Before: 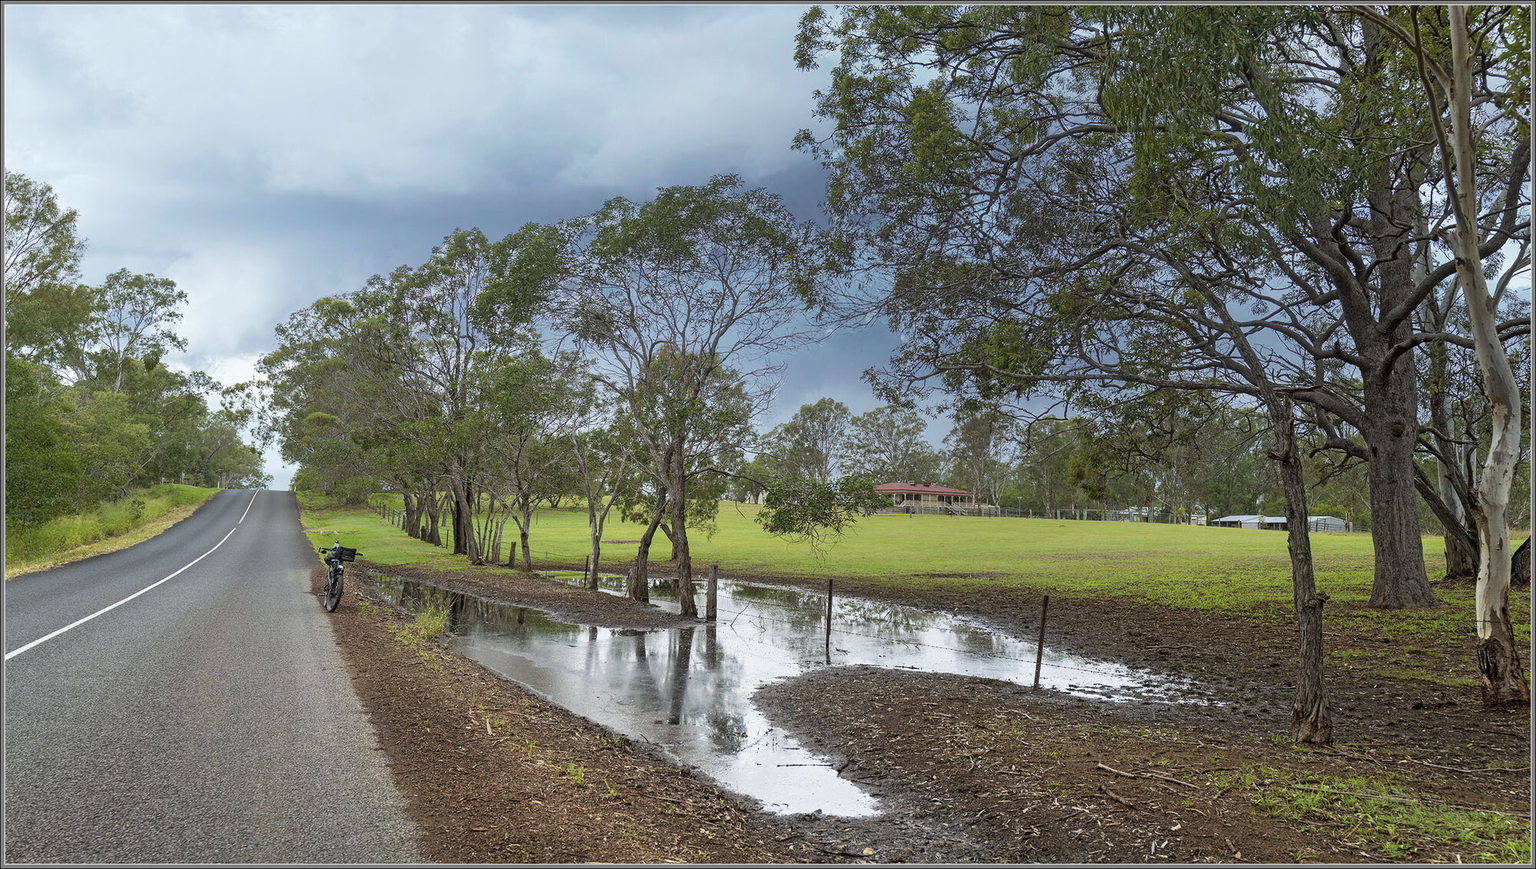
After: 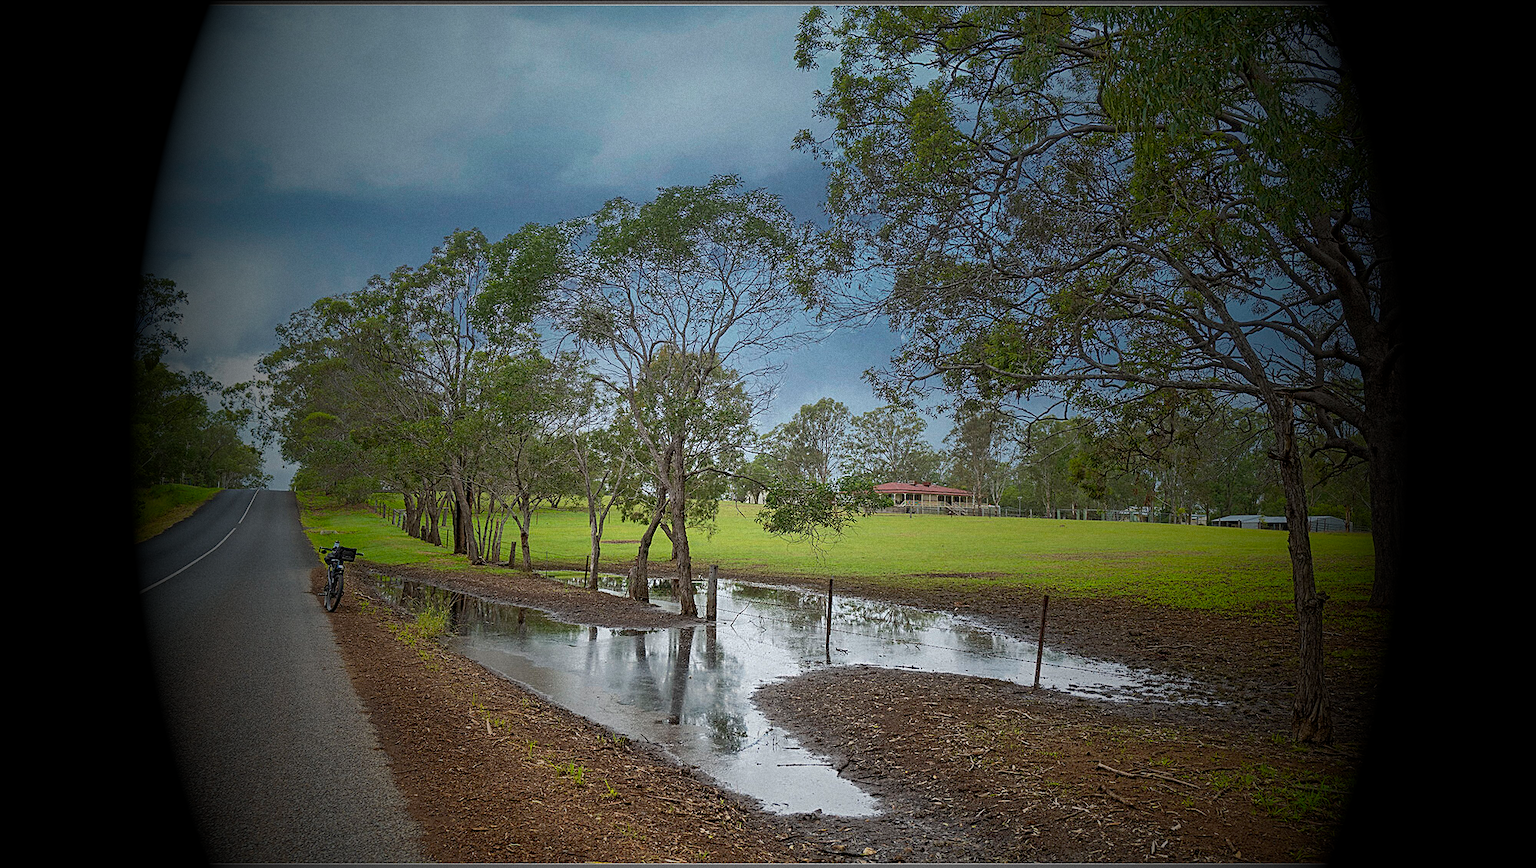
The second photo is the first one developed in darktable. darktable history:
shadows and highlights: on, module defaults
sharpen: on, module defaults
grain: mid-tones bias 0%
vignetting: fall-off start 15.9%, fall-off radius 100%, brightness -1, saturation 0.5, width/height ratio 0.719
